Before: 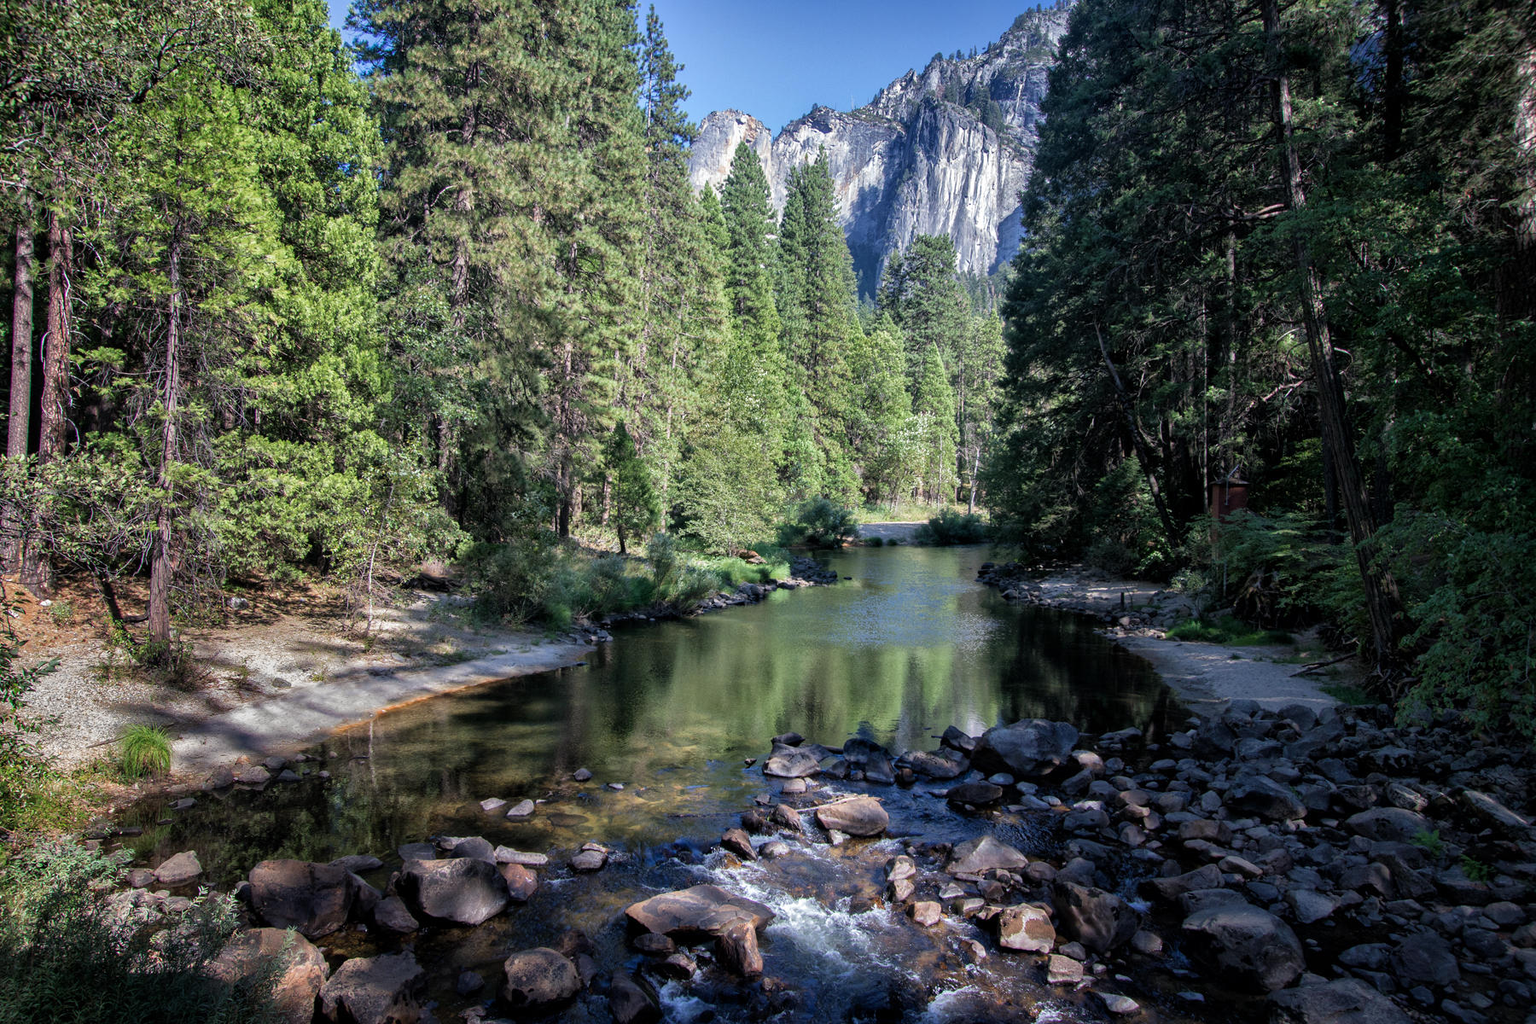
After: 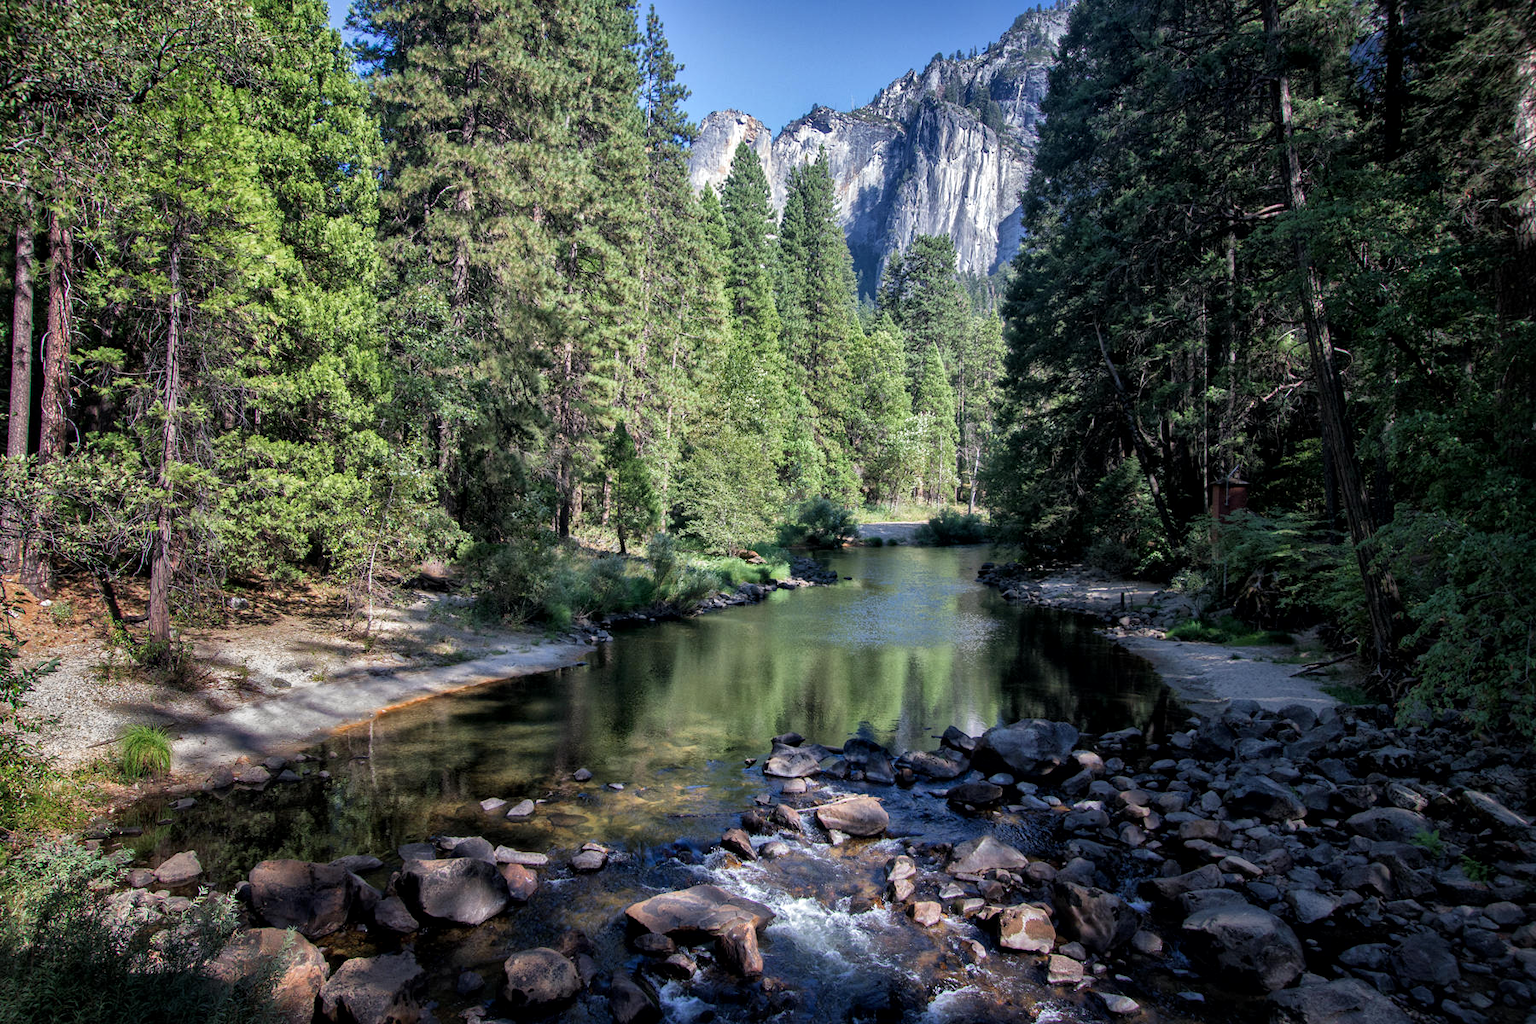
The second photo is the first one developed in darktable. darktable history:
color zones: curves: ch1 [(0, 0.525) (0.143, 0.556) (0.286, 0.52) (0.429, 0.5) (0.571, 0.5) (0.714, 0.5) (0.857, 0.503) (1, 0.525)]
local contrast: mode bilateral grid, contrast 20, coarseness 50, detail 120%, midtone range 0.2
